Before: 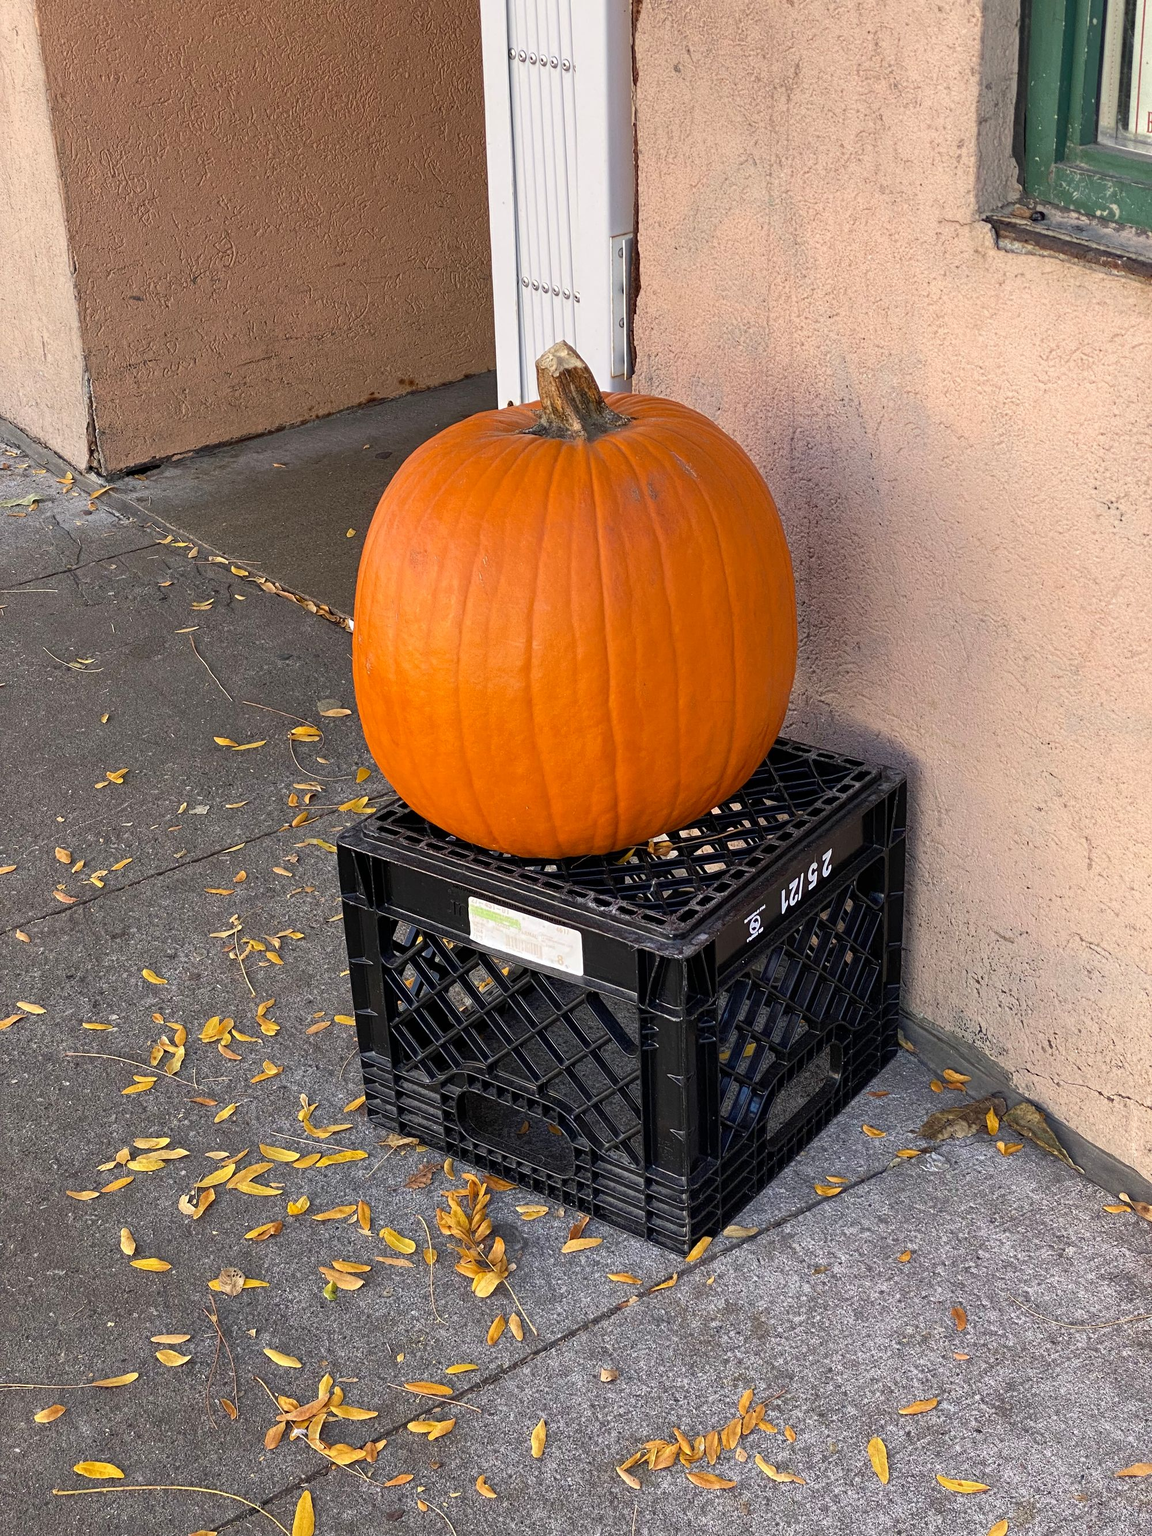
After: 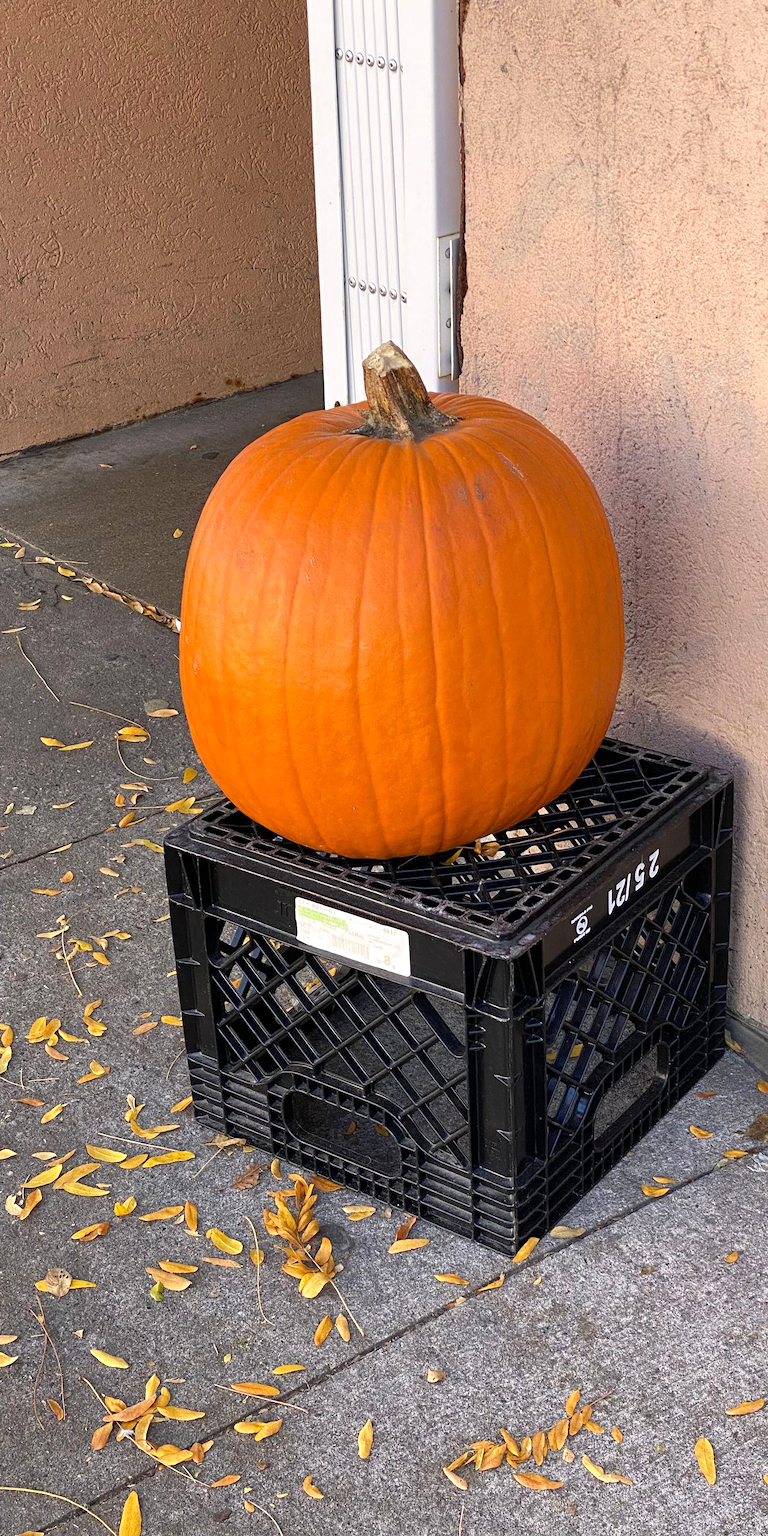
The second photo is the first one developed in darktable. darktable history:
exposure: exposure 0.2 EV, compensate highlight preservation false
crop and rotate: left 15.055%, right 18.278%
